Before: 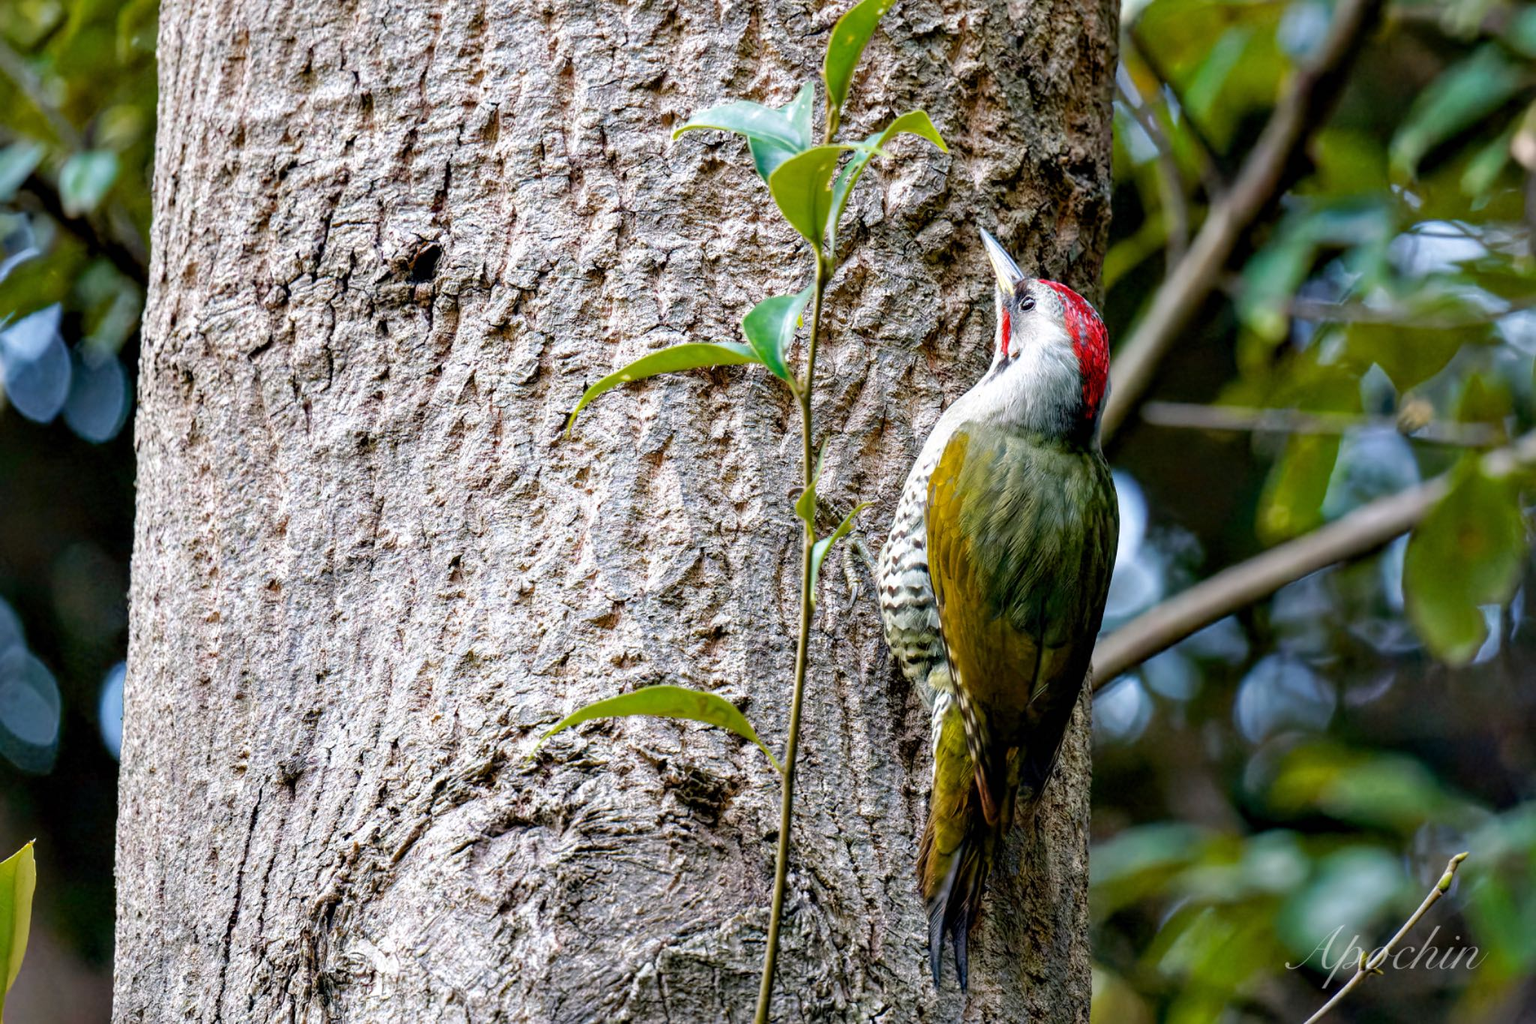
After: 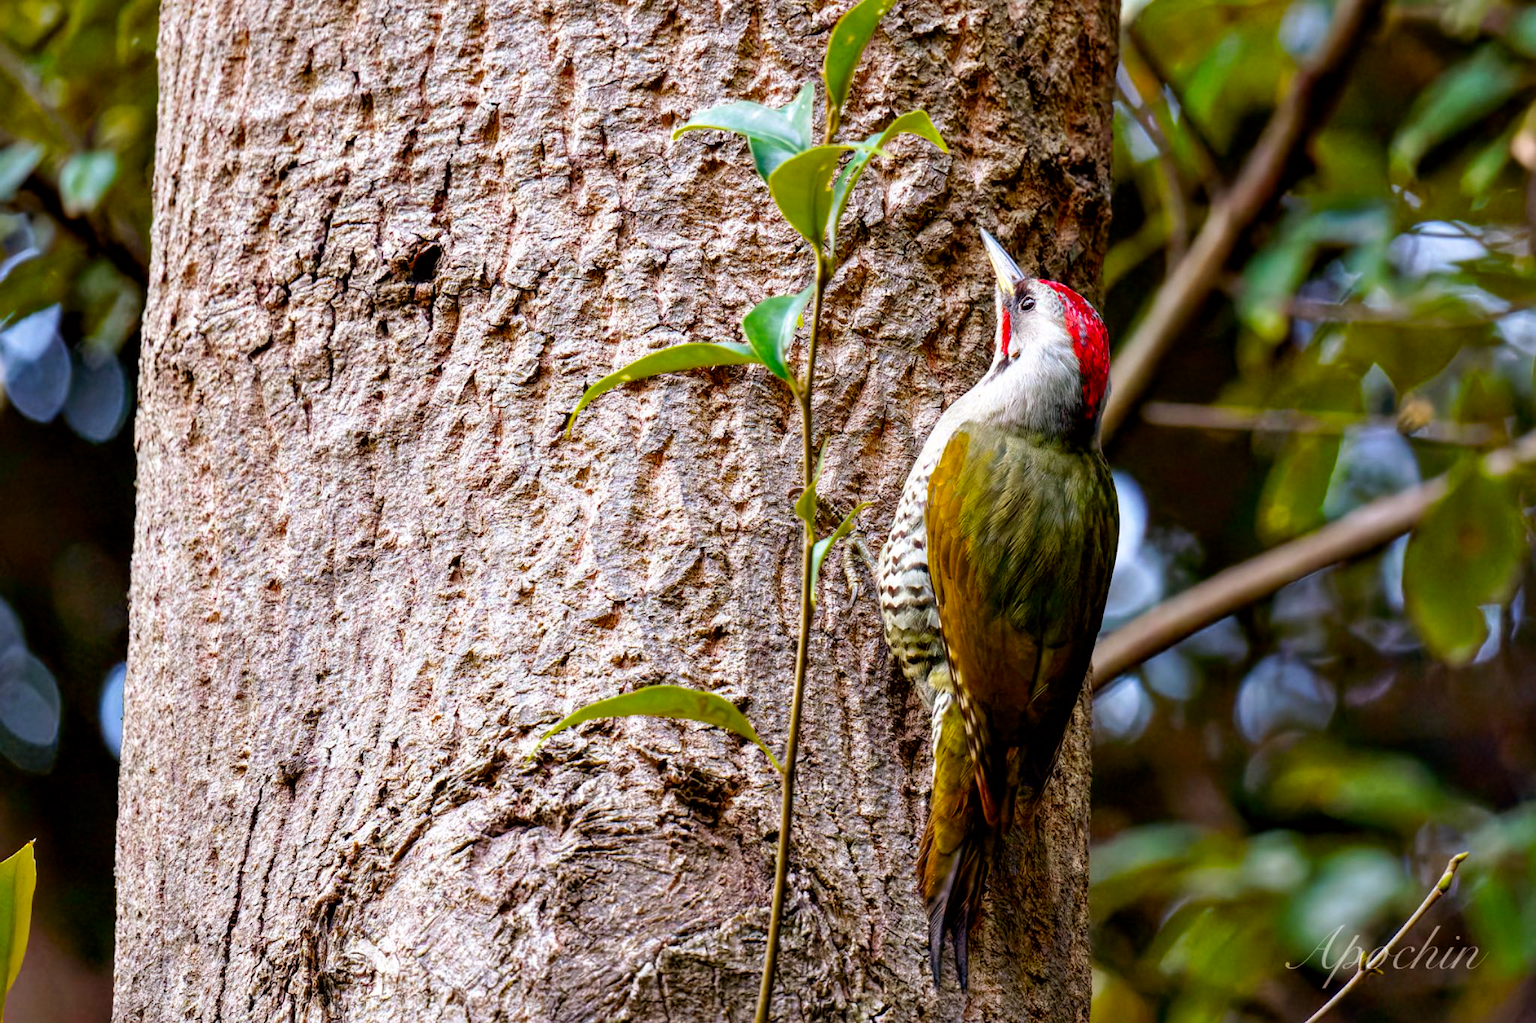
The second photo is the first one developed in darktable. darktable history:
contrast brightness saturation: contrast 0.09, saturation 0.28
rgb levels: mode RGB, independent channels, levels [[0, 0.5, 1], [0, 0.521, 1], [0, 0.536, 1]]
